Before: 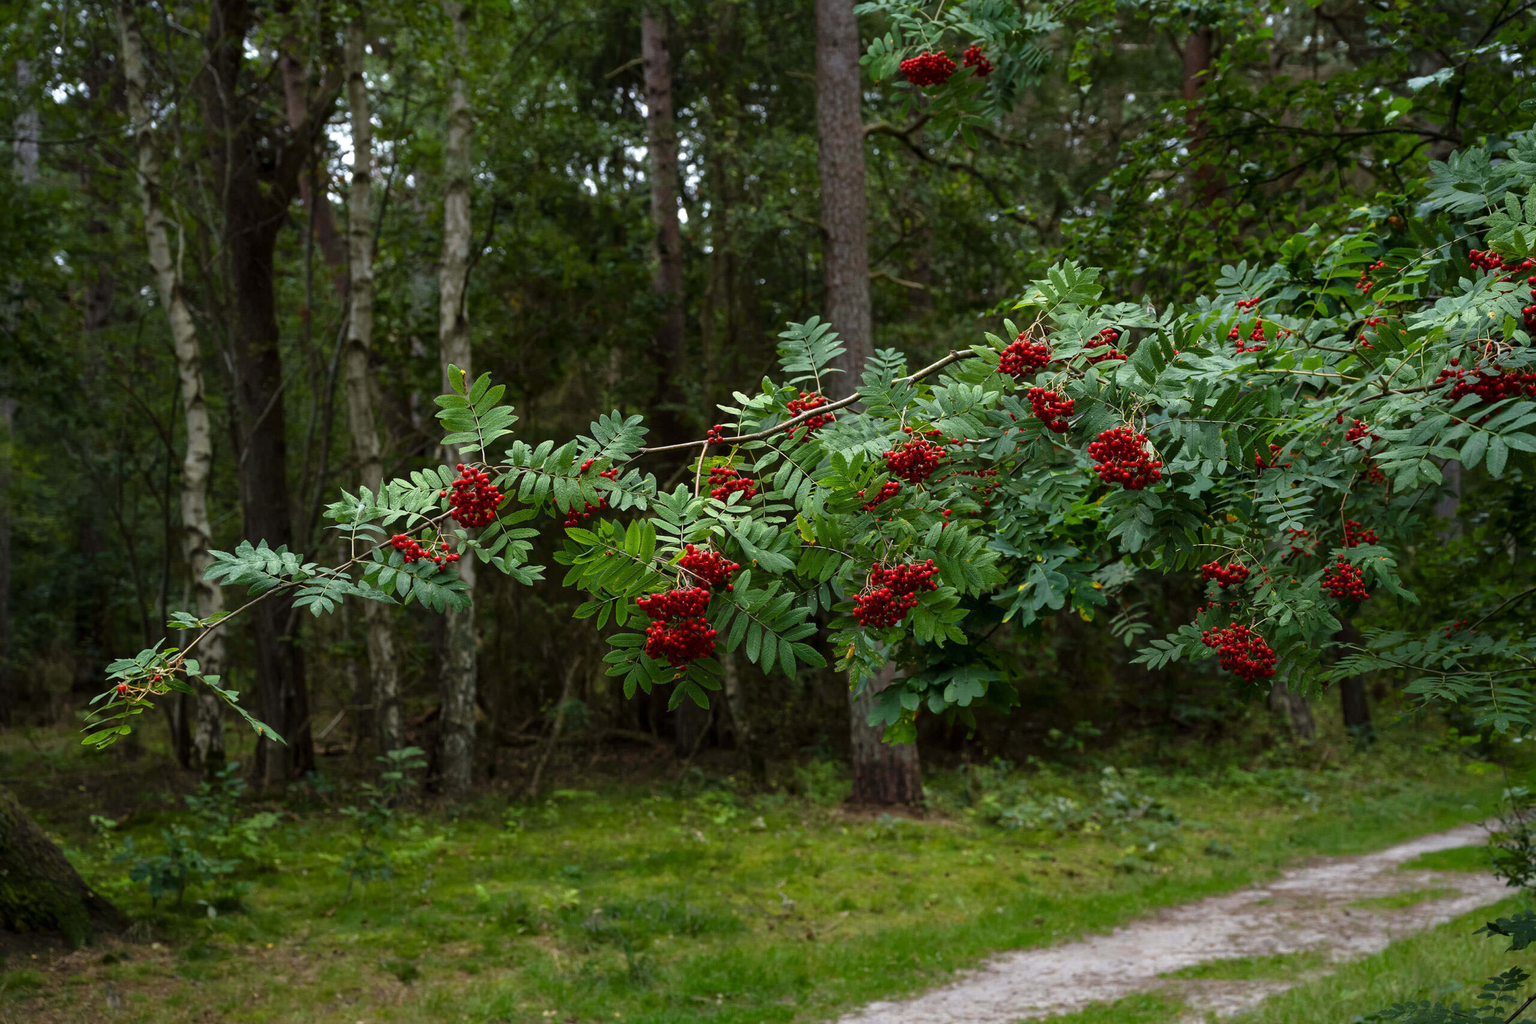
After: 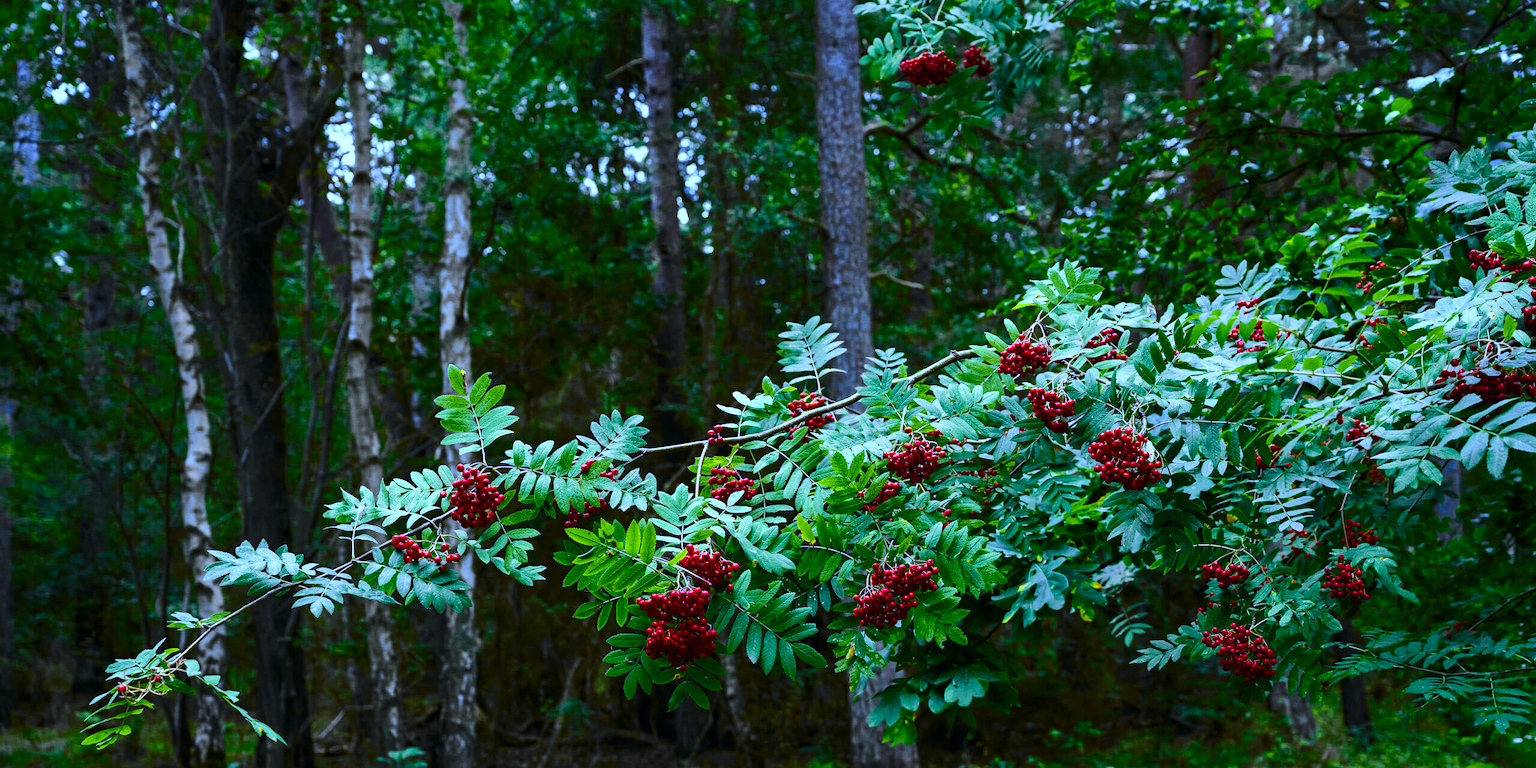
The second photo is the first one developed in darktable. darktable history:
crop: bottom 24.988%
tone curve: curves: ch0 [(0, 0) (0.071, 0.06) (0.253, 0.242) (0.437, 0.498) (0.55, 0.644) (0.657, 0.749) (0.823, 0.876) (1, 0.99)]; ch1 [(0, 0) (0.346, 0.307) (0.408, 0.369) (0.453, 0.457) (0.476, 0.489) (0.502, 0.493) (0.521, 0.515) (0.537, 0.531) (0.612, 0.641) (0.676, 0.728) (1, 1)]; ch2 [(0, 0) (0.346, 0.34) (0.434, 0.46) (0.485, 0.494) (0.5, 0.494) (0.511, 0.504) (0.537, 0.551) (0.579, 0.599) (0.625, 0.686) (1, 1)], color space Lab, independent channels, preserve colors none
tone equalizer: on, module defaults
white balance: red 0.766, blue 1.537
color balance rgb: perceptual saturation grading › global saturation 20%, perceptual saturation grading › highlights -50%, perceptual saturation grading › shadows 30%, perceptual brilliance grading › global brilliance 10%, perceptual brilliance grading › shadows 15%
contrast brightness saturation: contrast 0.14
